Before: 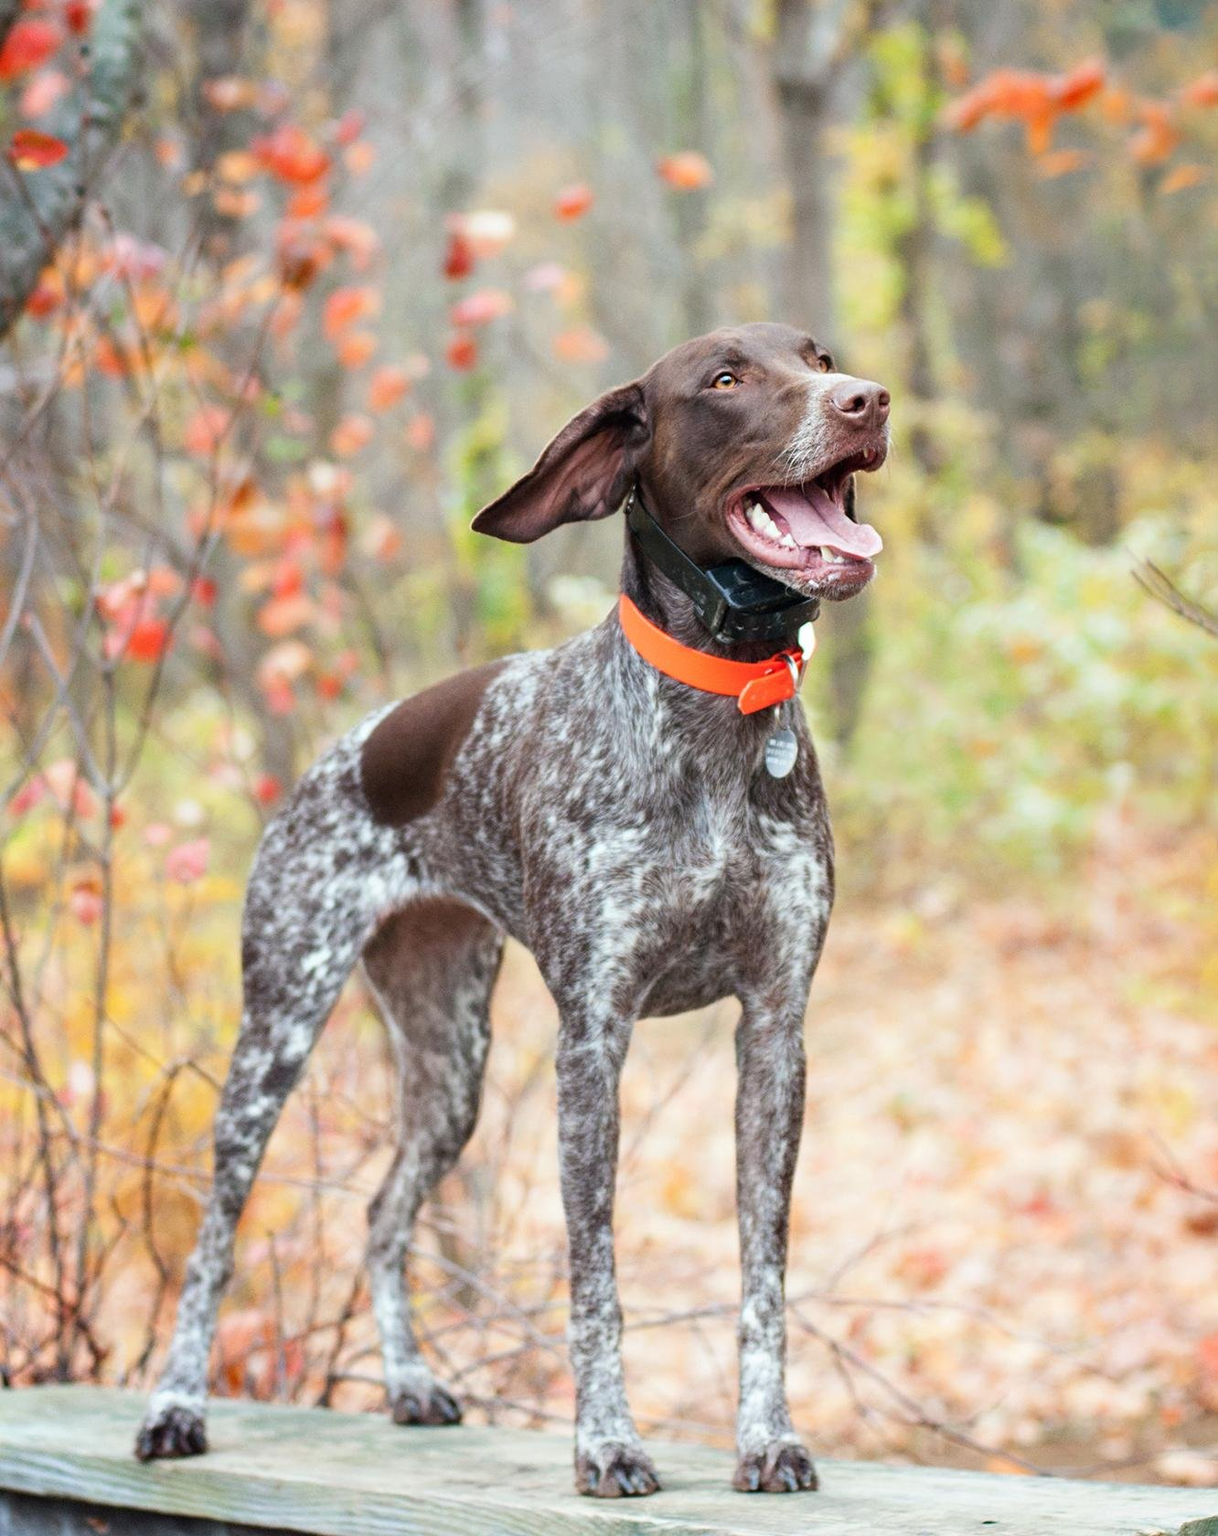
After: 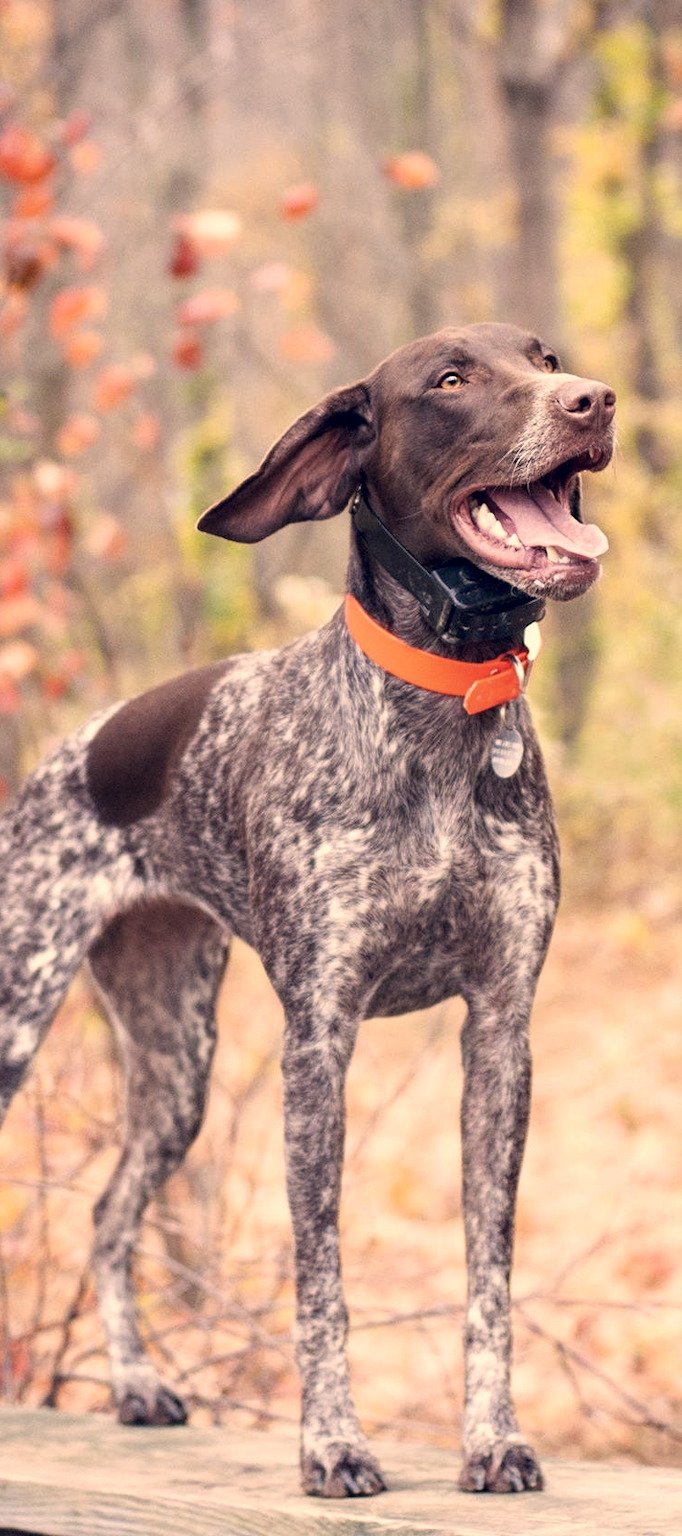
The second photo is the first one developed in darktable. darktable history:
color correction: highlights a* 20.18, highlights b* 27.05, shadows a* 3.39, shadows b* -17.62, saturation 0.743
color calibration: illuminant same as pipeline (D50), adaptation none (bypass), x 0.331, y 0.334, temperature 5023.64 K
crop and rotate: left 22.53%, right 21.322%
local contrast: highlights 106%, shadows 102%, detail 119%, midtone range 0.2
